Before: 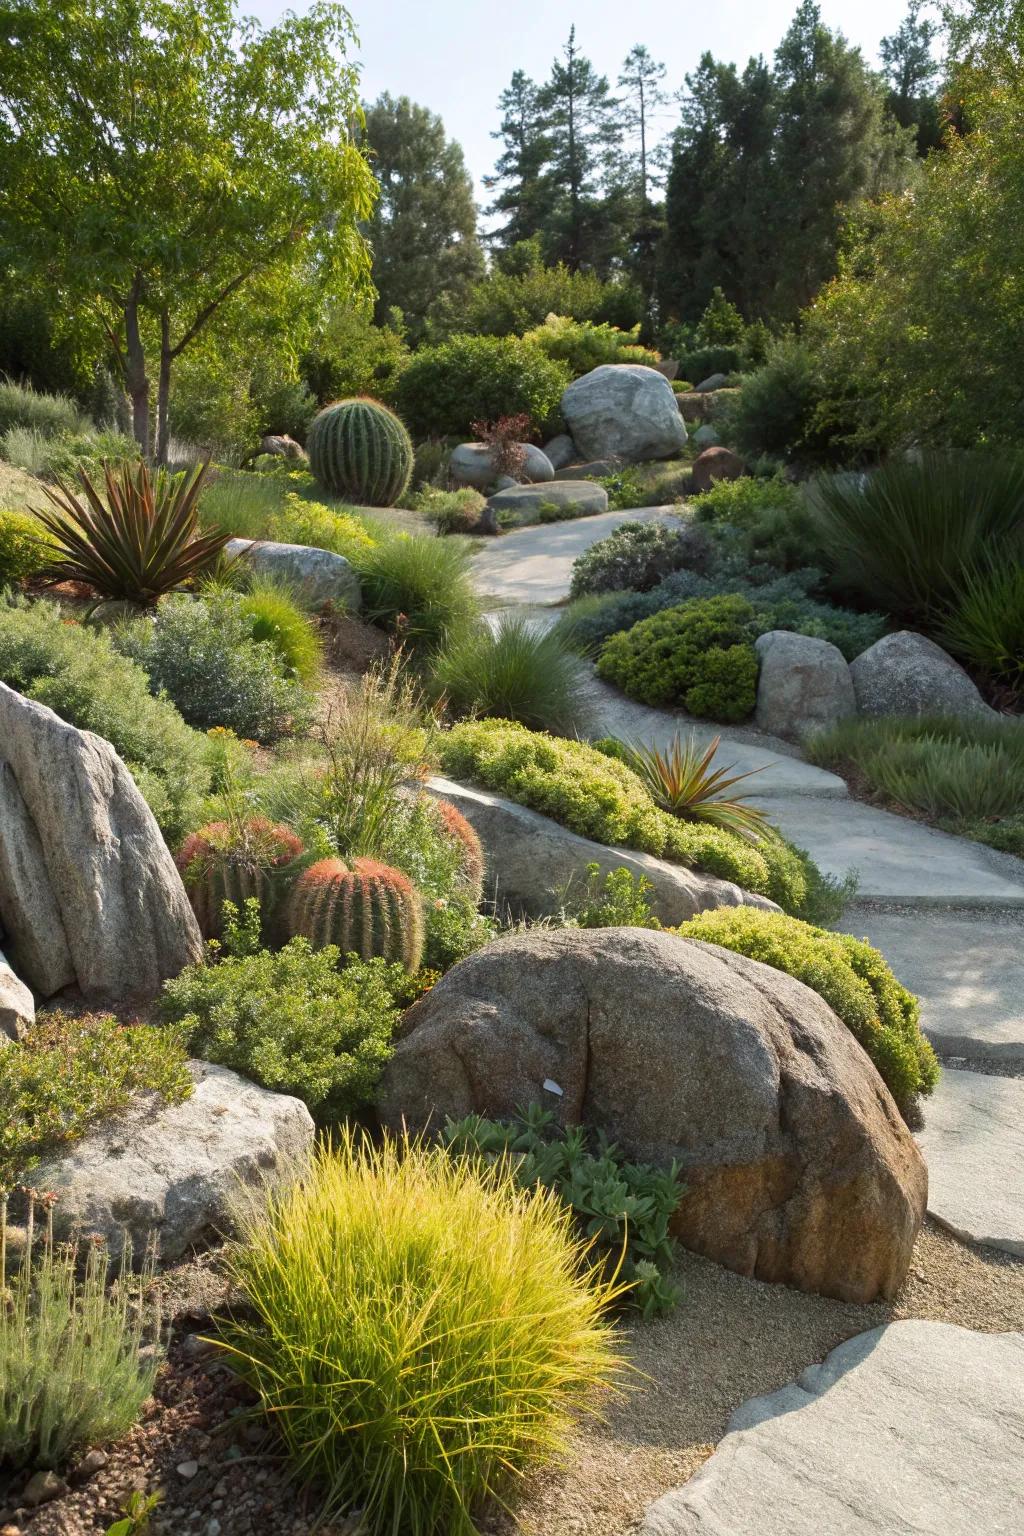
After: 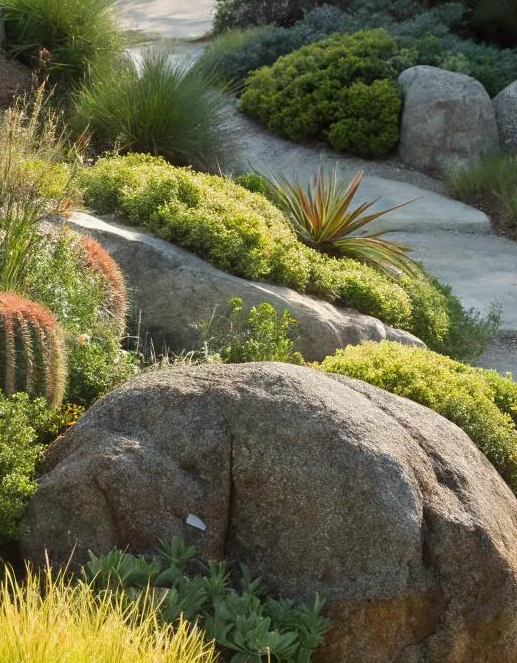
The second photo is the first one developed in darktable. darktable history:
crop: left 34.904%, top 36.793%, right 14.562%, bottom 20.012%
shadows and highlights: radius 108.98, shadows 23.32, highlights -58.48, low approximation 0.01, soften with gaussian
